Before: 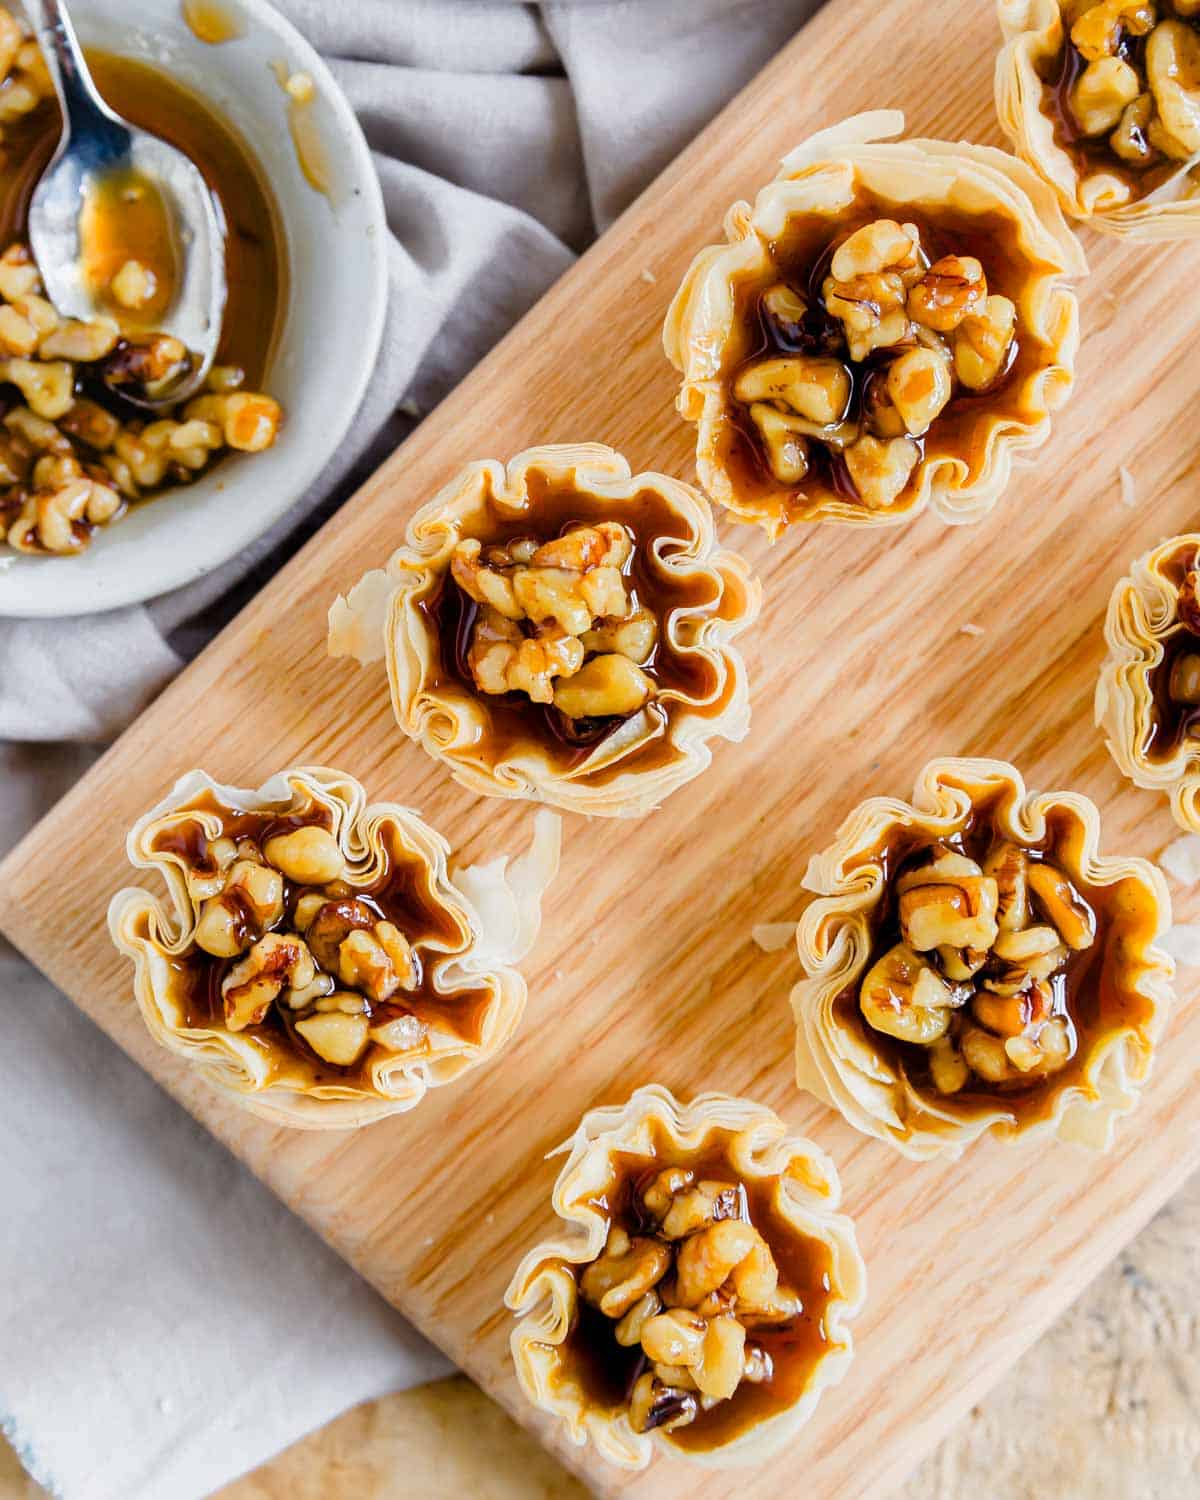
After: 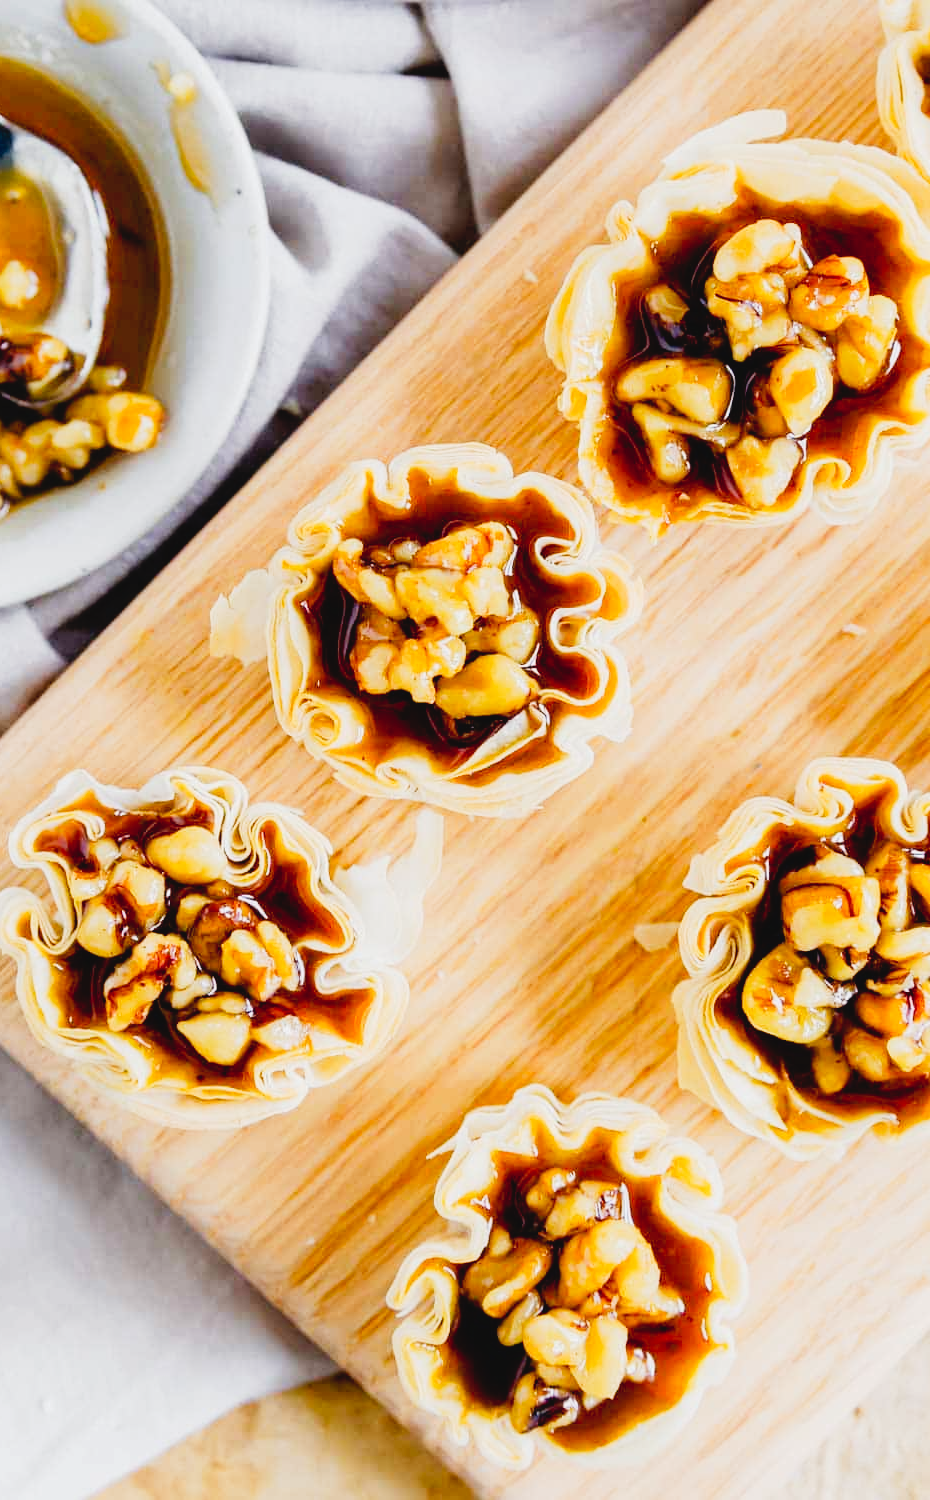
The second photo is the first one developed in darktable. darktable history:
crop: left 9.861%, right 12.627%
tone curve: curves: ch0 [(0, 0.039) (0.113, 0.081) (0.204, 0.204) (0.498, 0.608) (0.709, 0.819) (0.984, 0.961)]; ch1 [(0, 0) (0.172, 0.123) (0.317, 0.272) (0.414, 0.382) (0.476, 0.479) (0.505, 0.501) (0.528, 0.54) (0.618, 0.647) (0.709, 0.764) (1, 1)]; ch2 [(0, 0) (0.411, 0.424) (0.492, 0.502) (0.521, 0.513) (0.537, 0.57) (0.686, 0.638) (1, 1)], preserve colors none
